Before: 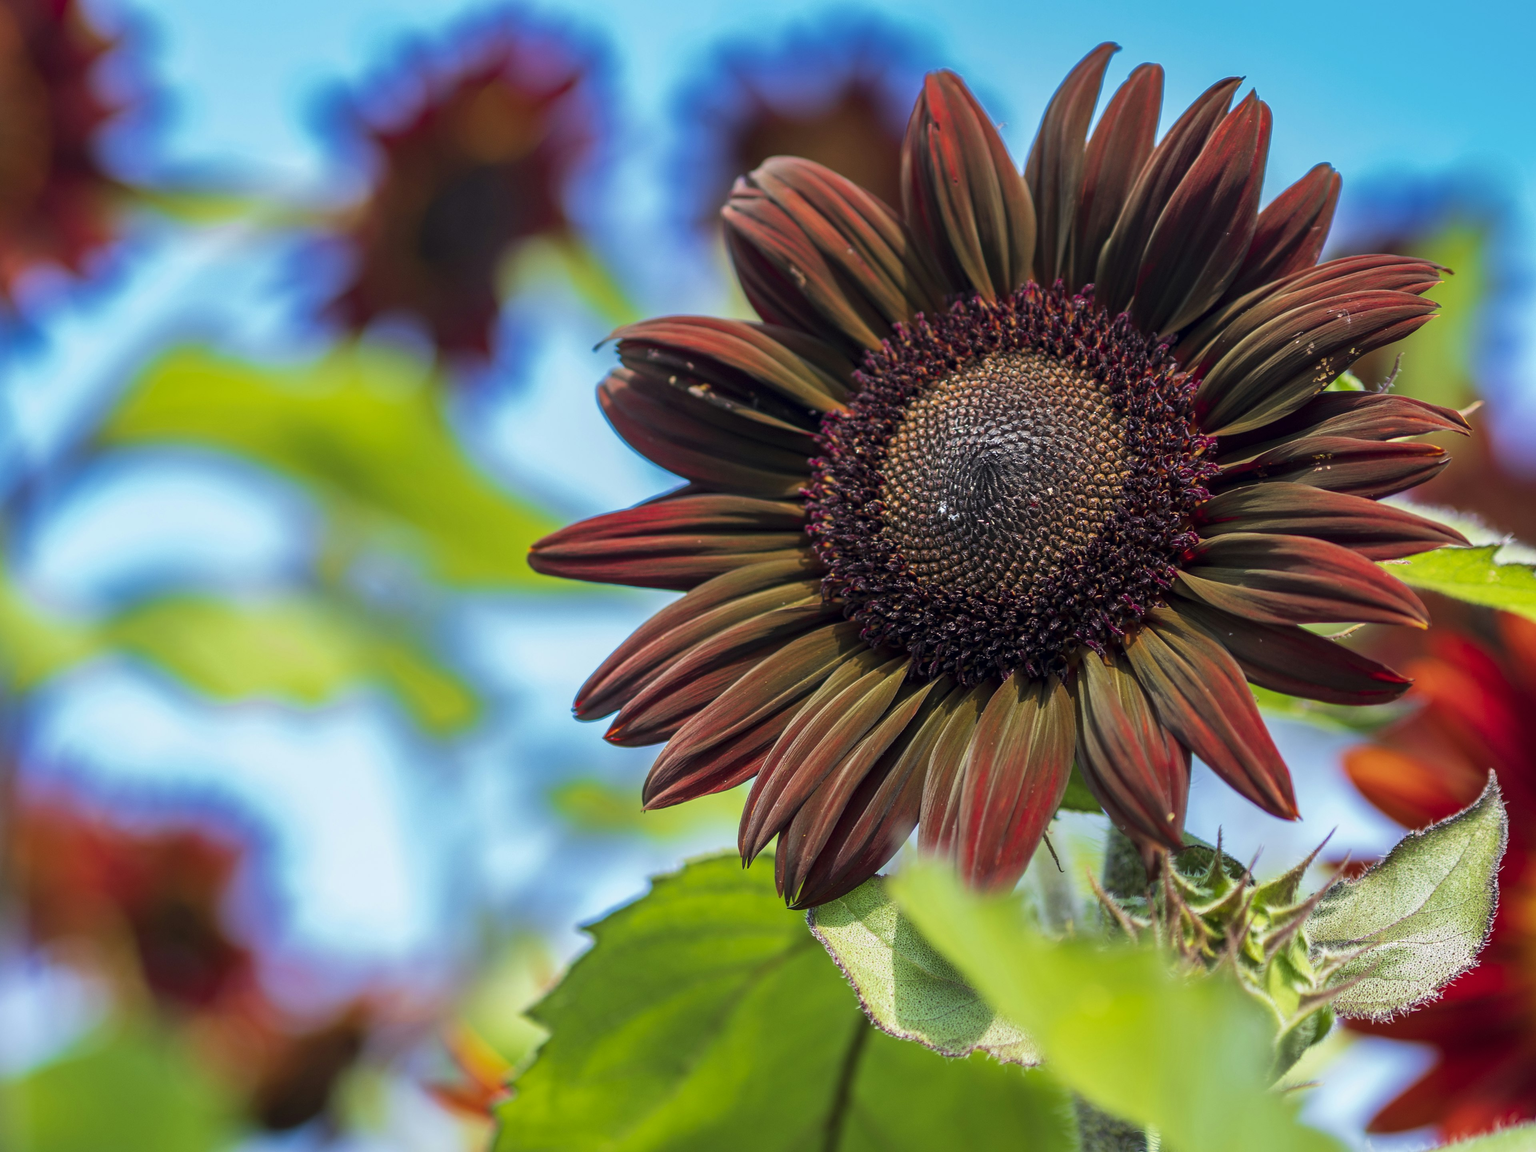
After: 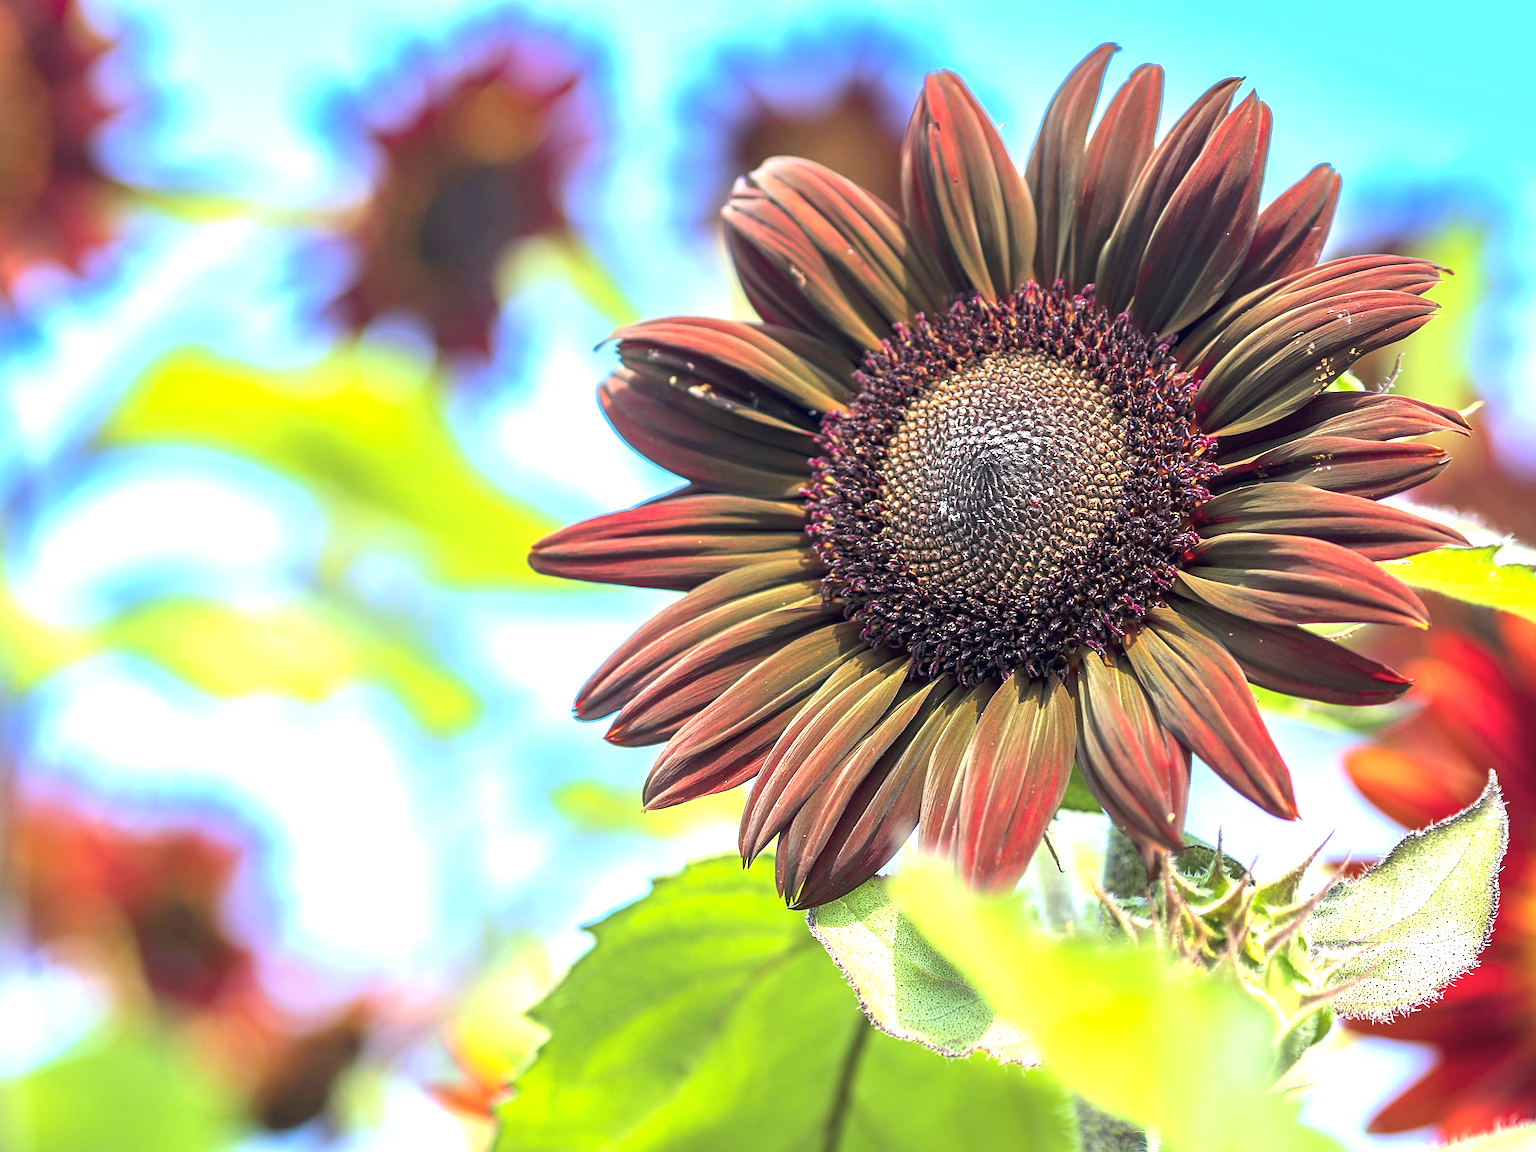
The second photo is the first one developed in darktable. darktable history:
exposure: black level correction 0, exposure 1.392 EV, compensate highlight preservation false
contrast brightness saturation: contrast 0.046, brightness 0.065, saturation 0.005
sharpen: radius 2.785
